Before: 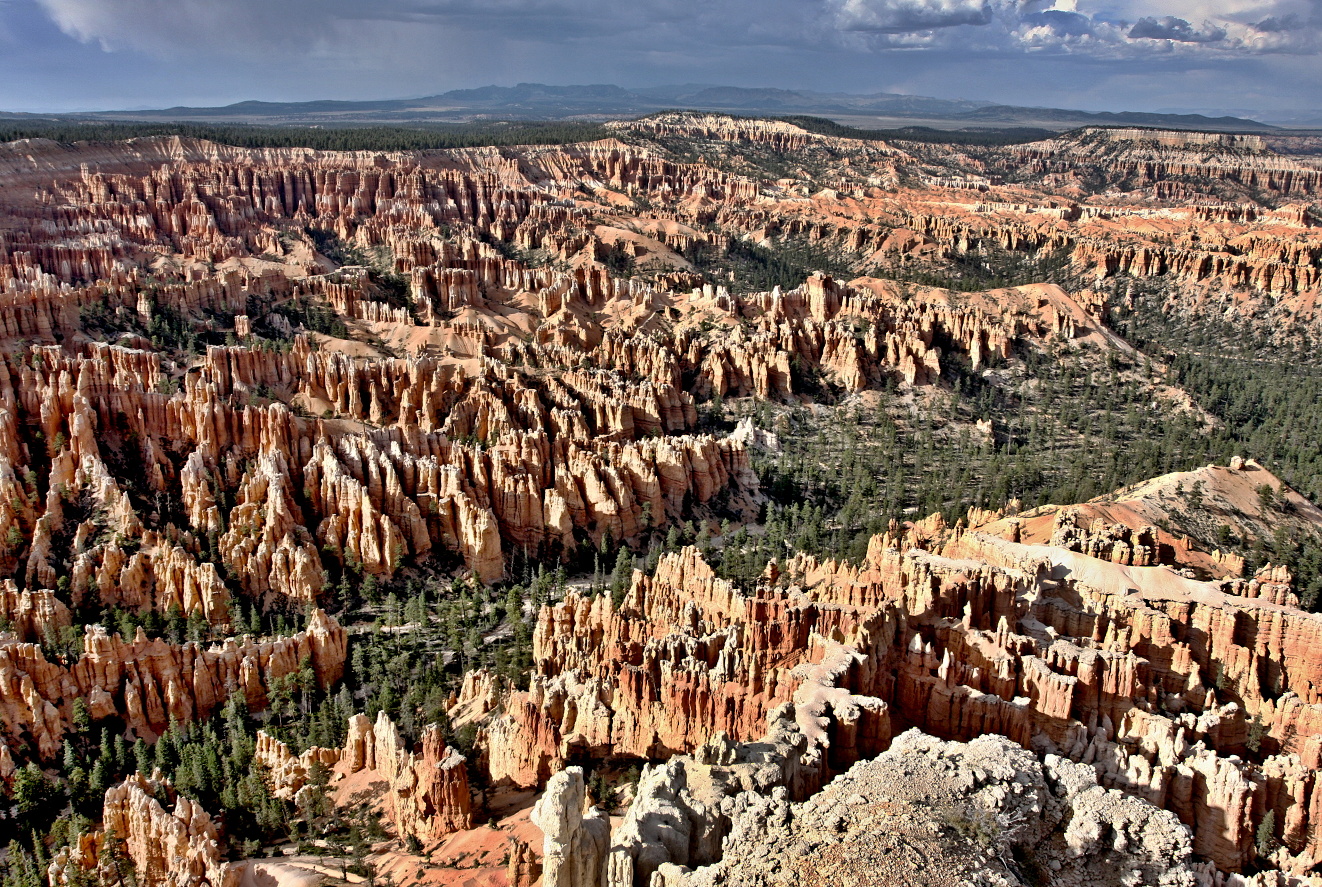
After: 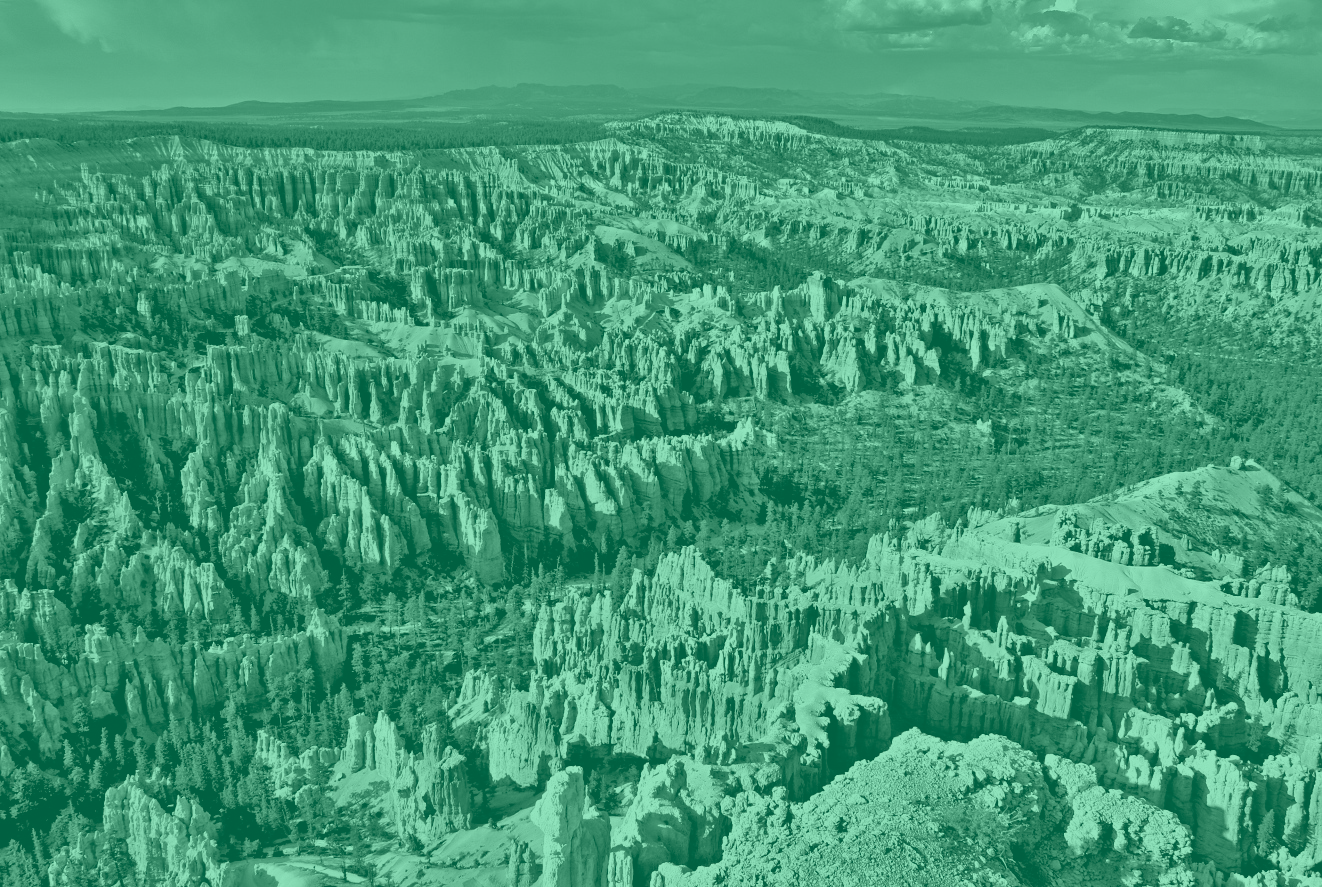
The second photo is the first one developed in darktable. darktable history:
colorize: hue 147.6°, saturation 65%, lightness 21.64%
color balance: contrast fulcrum 17.78%
